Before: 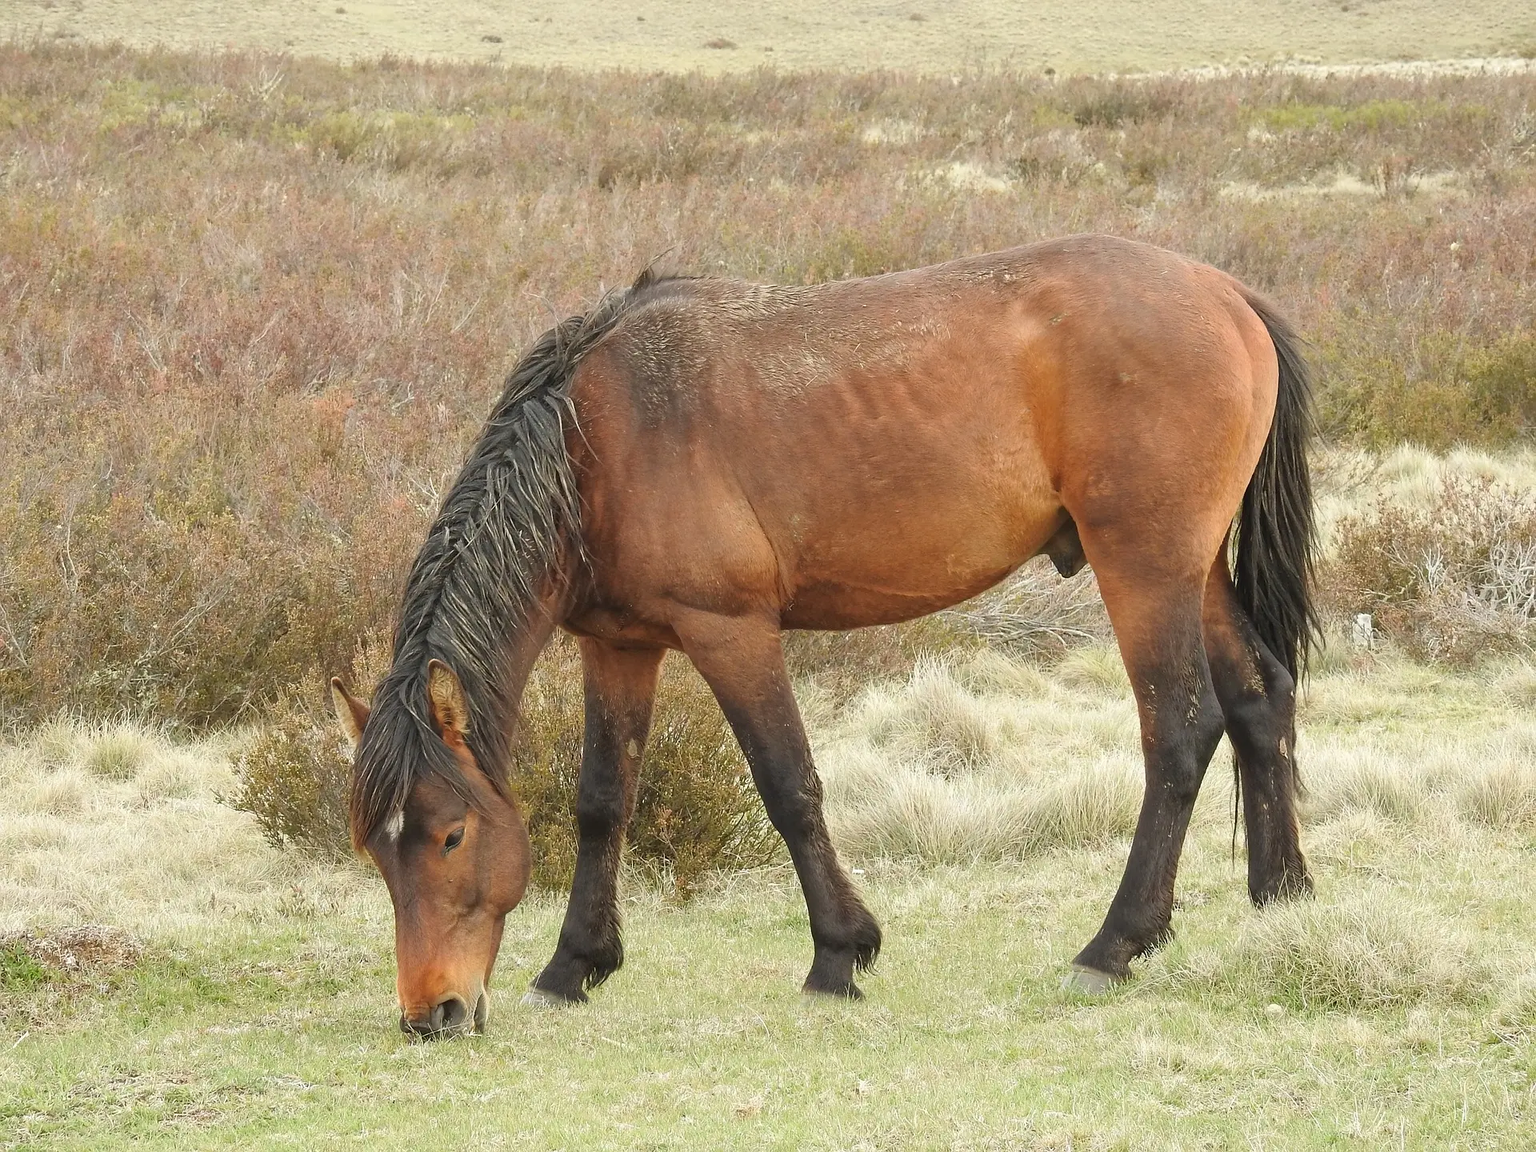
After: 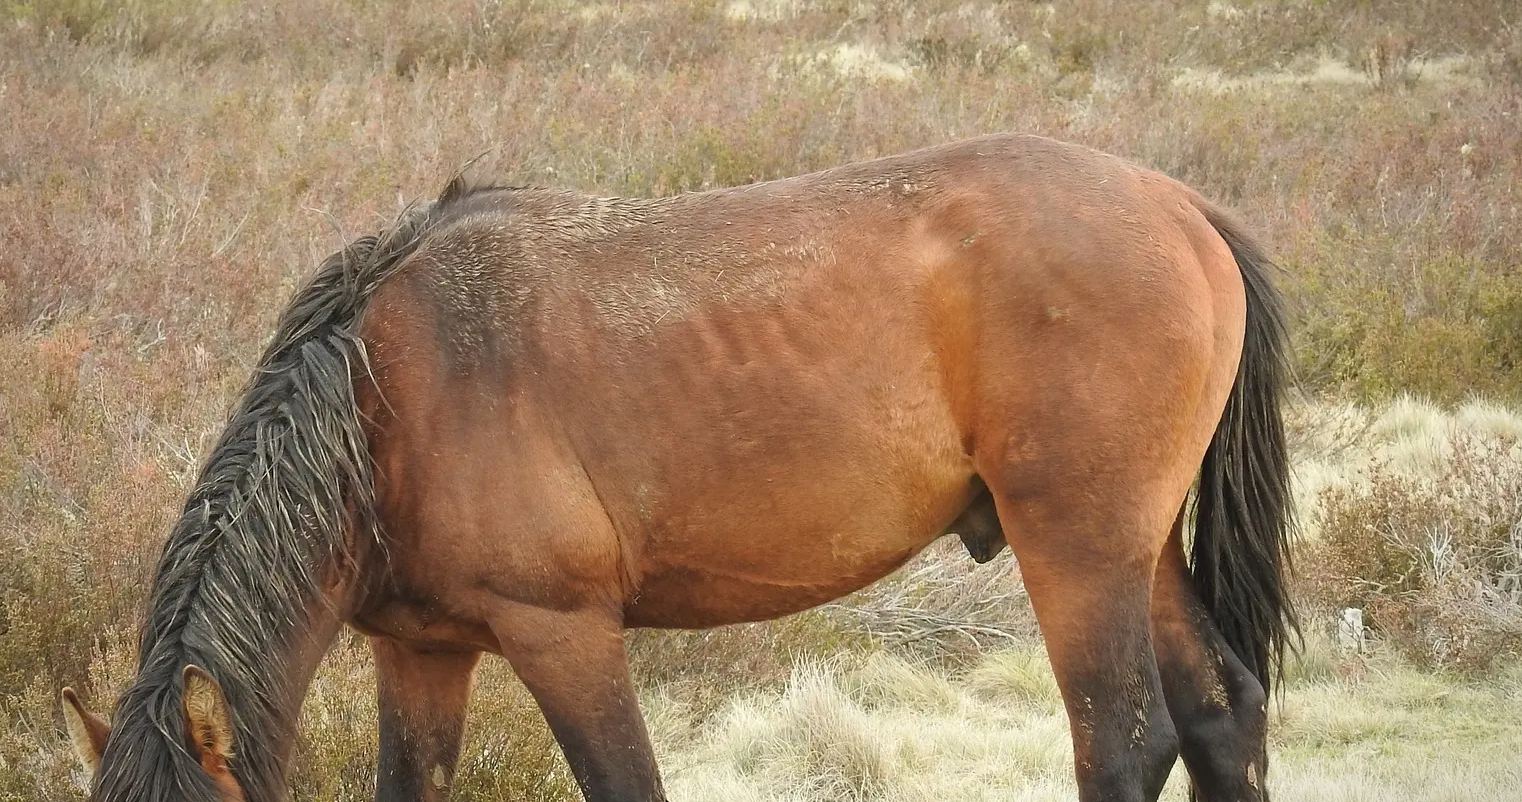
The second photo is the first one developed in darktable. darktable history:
crop: left 18.381%, top 11.076%, right 2.329%, bottom 33.175%
vignetting: fall-off radius 98.93%, brightness -0.637, saturation -0.005, width/height ratio 1.341
